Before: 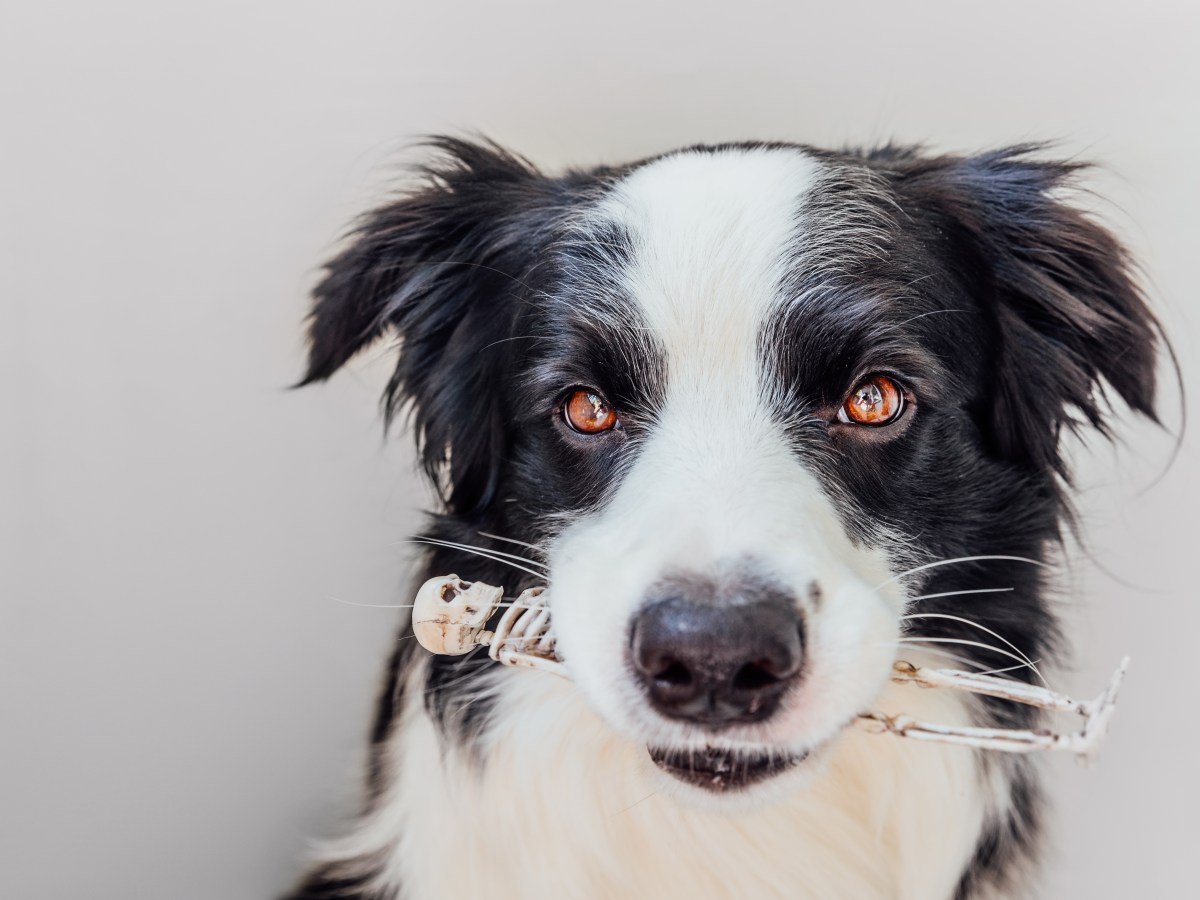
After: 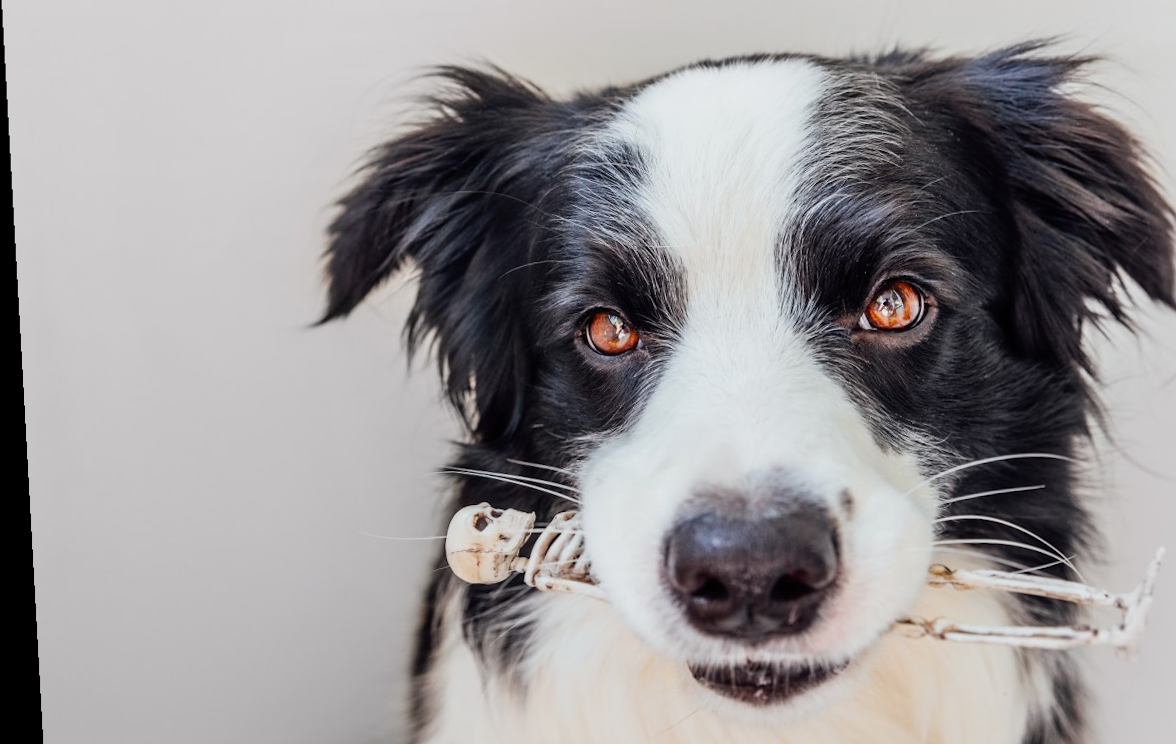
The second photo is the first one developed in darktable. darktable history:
exposure: compensate highlight preservation false
rotate and perspective: rotation -3.18°, automatic cropping off
crop and rotate: angle 0.03°, top 11.643%, right 5.651%, bottom 11.189%
